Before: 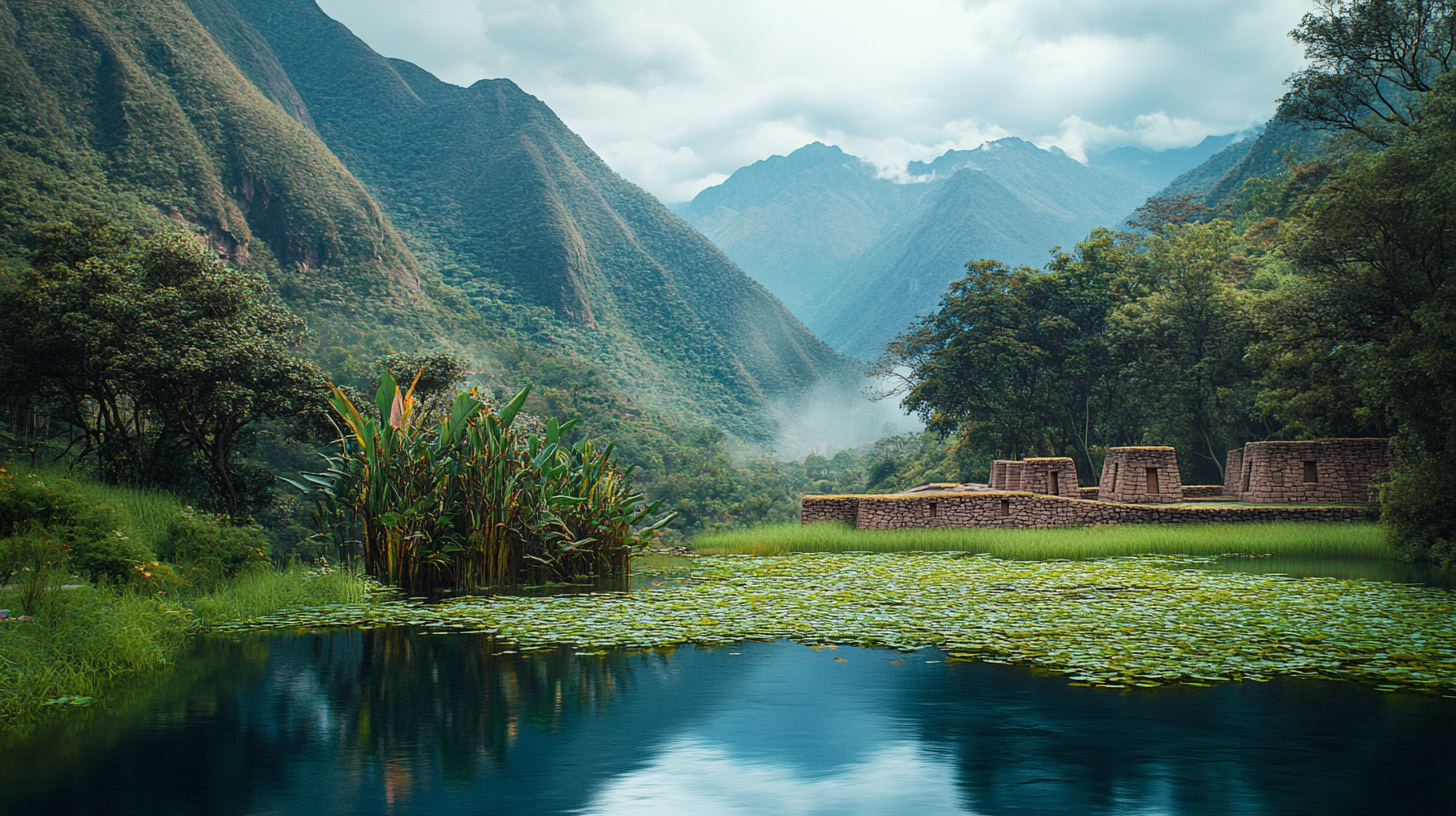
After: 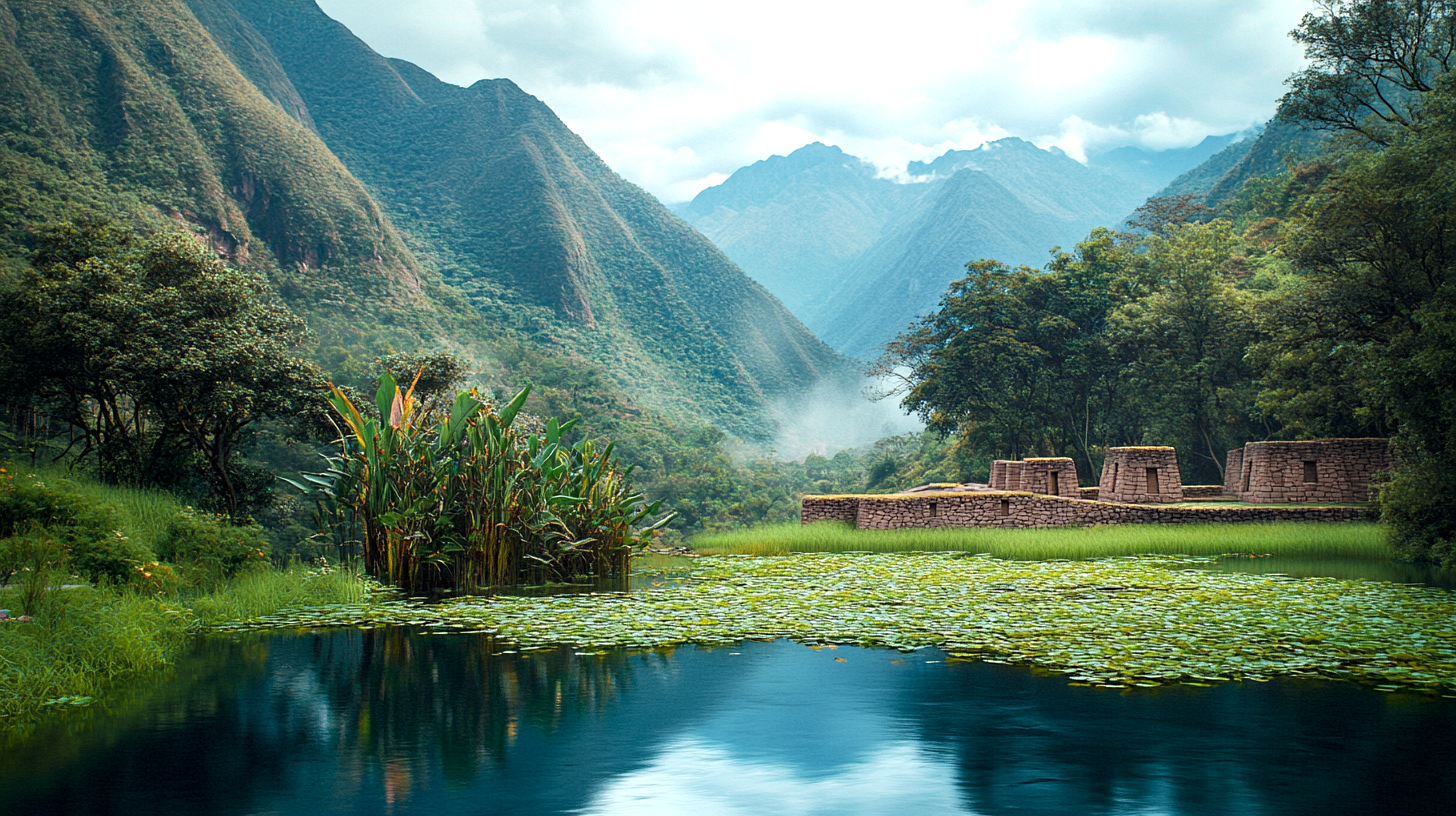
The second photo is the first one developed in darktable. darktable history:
exposure: black level correction 0.003, exposure 0.391 EV, compensate exposure bias true, compensate highlight preservation false
sharpen: radius 5.365, amount 0.311, threshold 26.239
